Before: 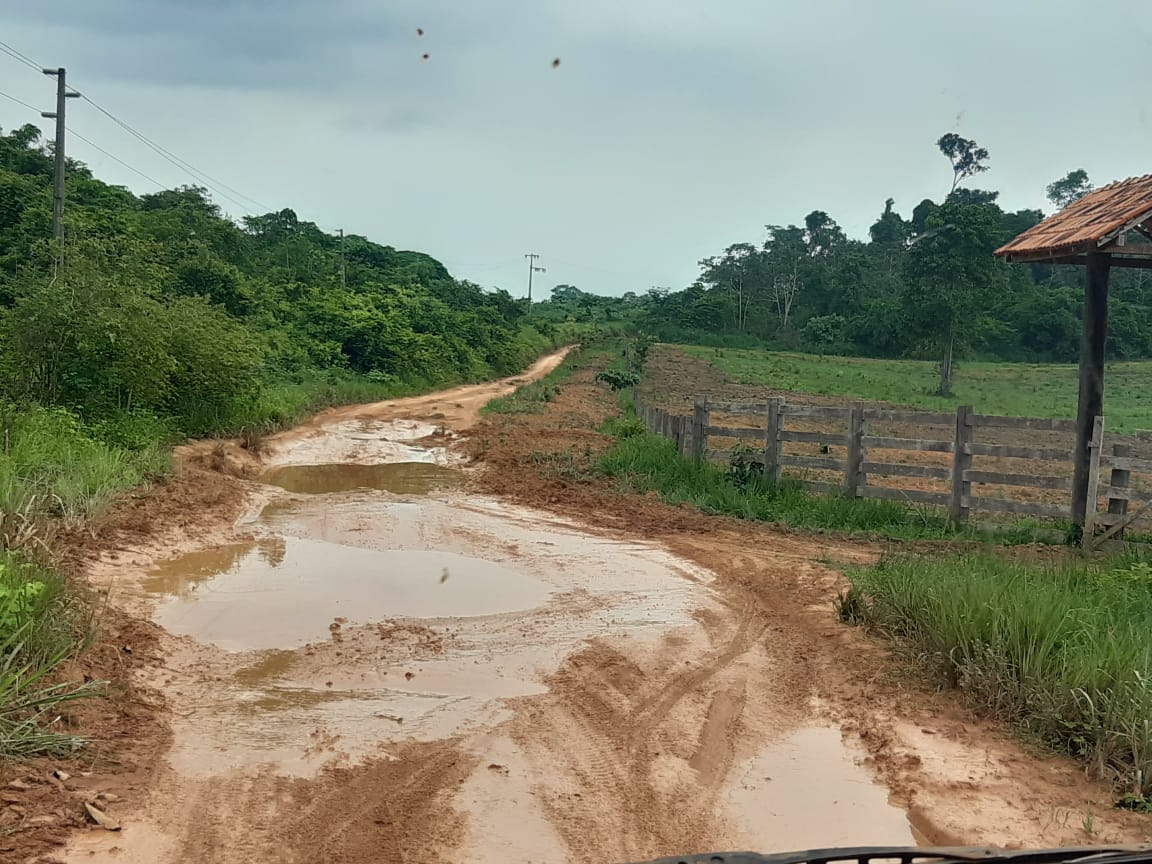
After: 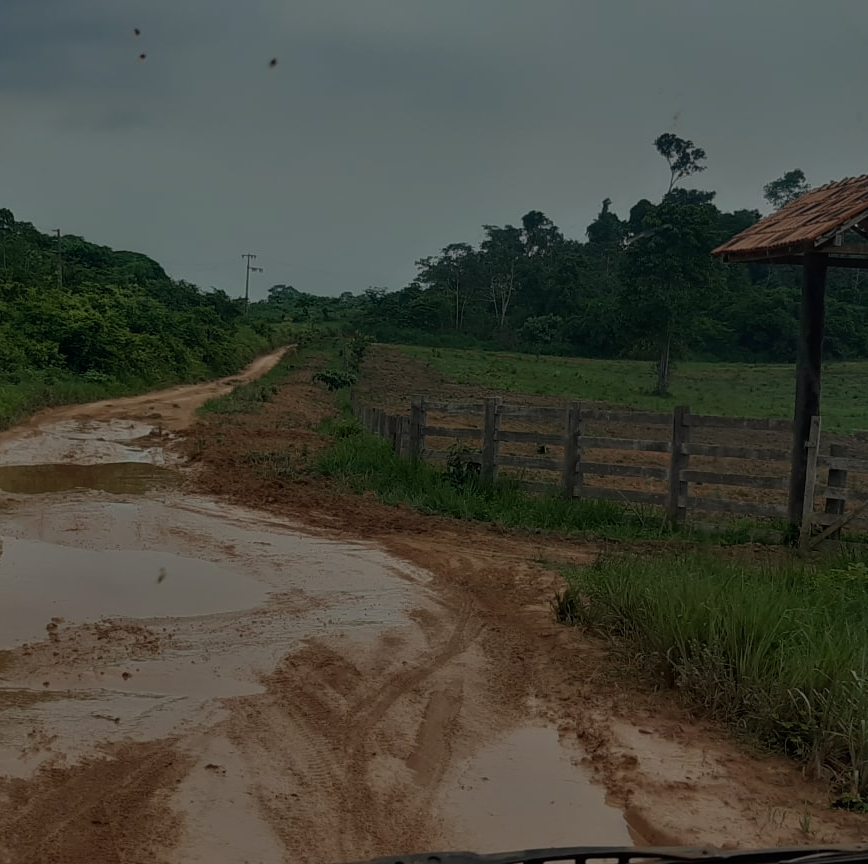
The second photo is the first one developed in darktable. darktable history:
crop and rotate: left 24.6%
exposure: exposure -2.002 EV, compensate highlight preservation false
